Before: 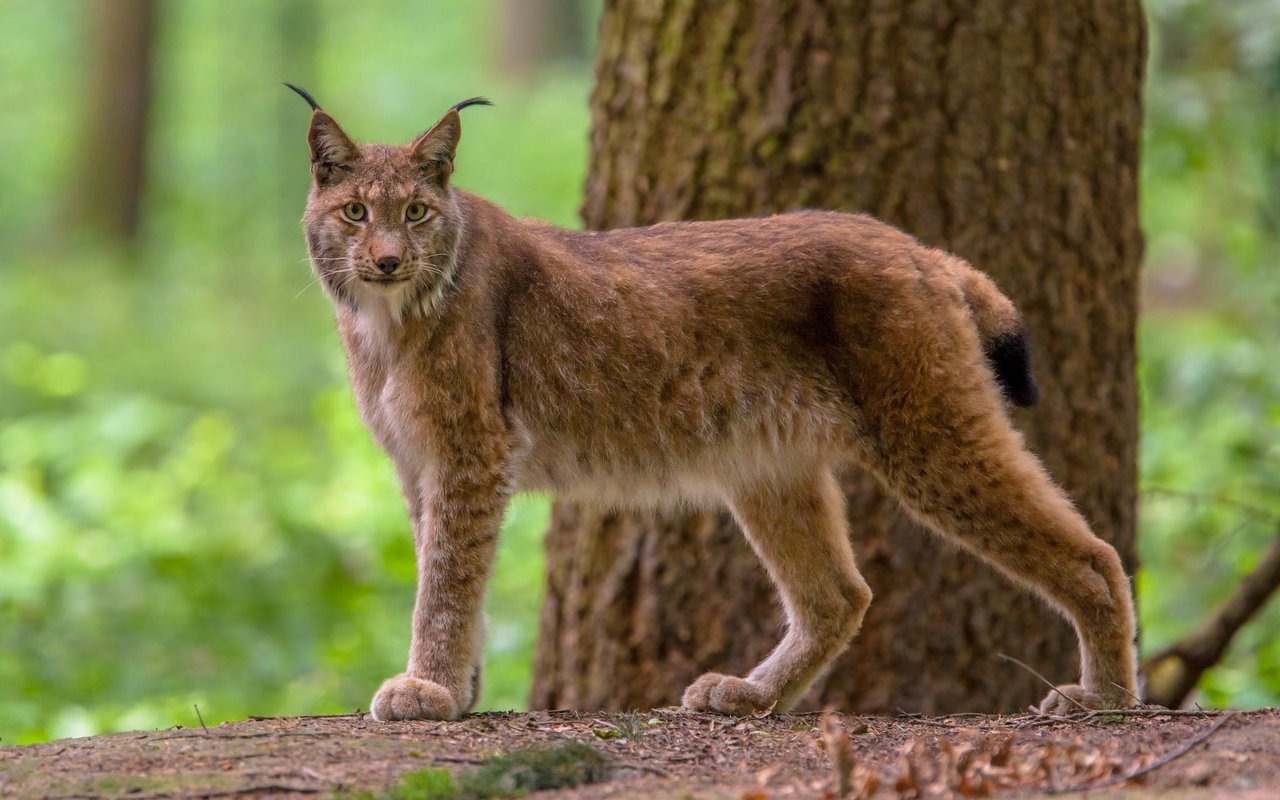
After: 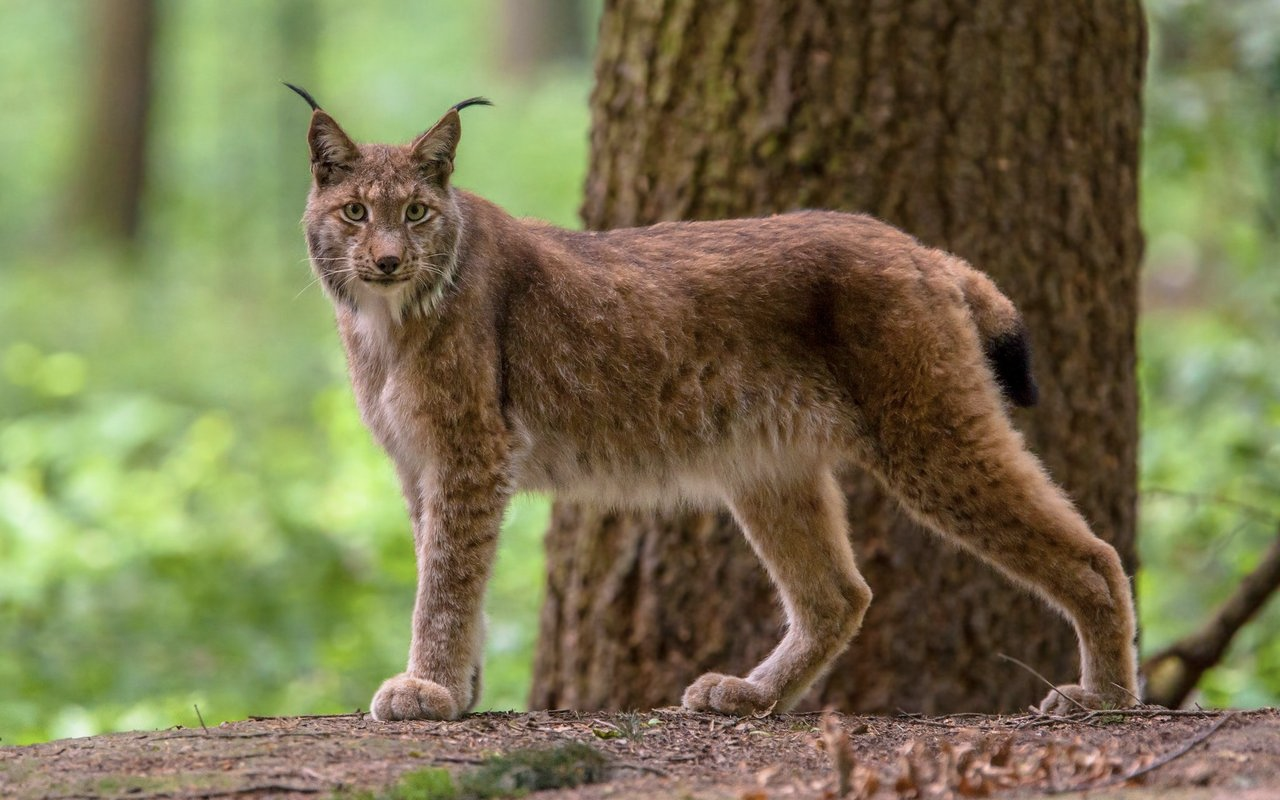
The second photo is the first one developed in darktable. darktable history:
contrast brightness saturation: contrast 0.106, saturation -0.159
